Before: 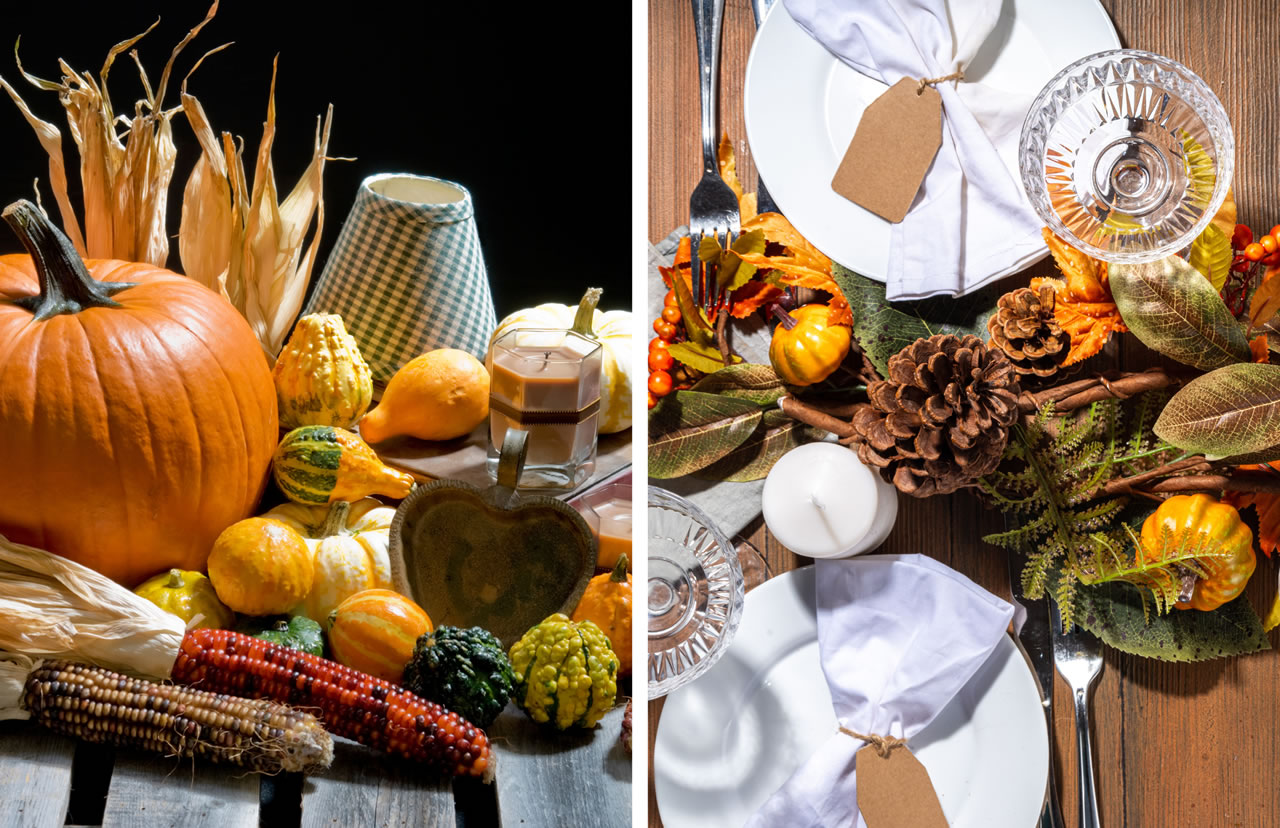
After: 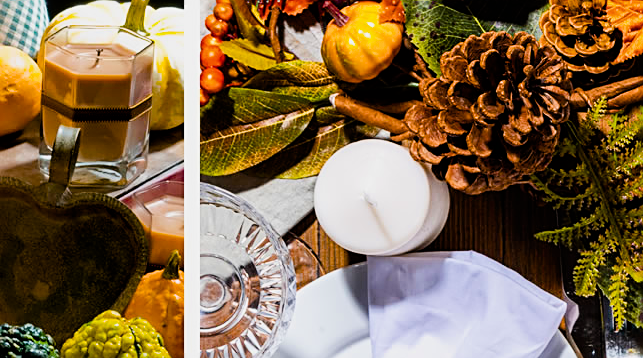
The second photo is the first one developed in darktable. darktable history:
color balance rgb: linear chroma grading › global chroma 9%, perceptual saturation grading › global saturation 36%, perceptual saturation grading › shadows 35%, perceptual brilliance grading › global brilliance 21.21%, perceptual brilliance grading › shadows -35%, global vibrance 21.21%
crop: left 35.03%, top 36.625%, right 14.663%, bottom 20.057%
filmic rgb: black relative exposure -7.65 EV, white relative exposure 4.56 EV, hardness 3.61
sharpen: on, module defaults
